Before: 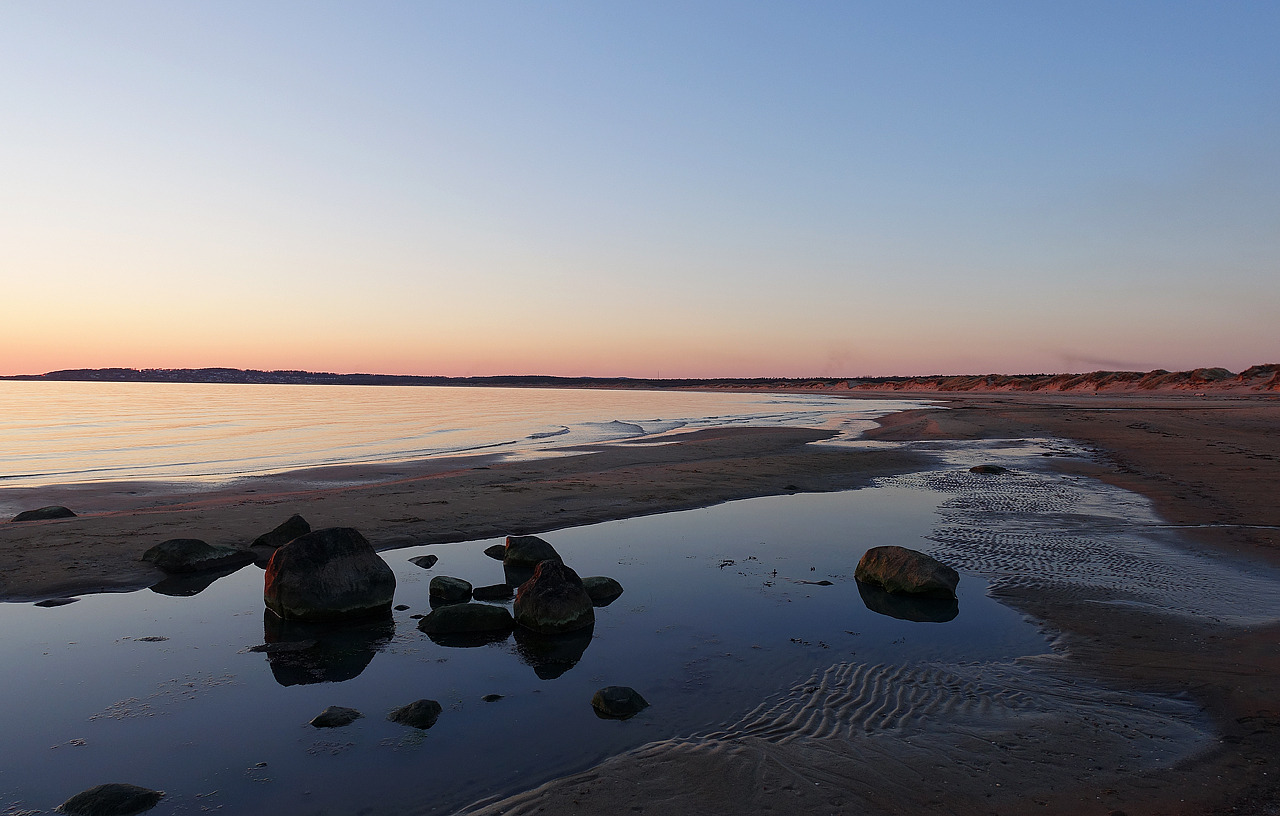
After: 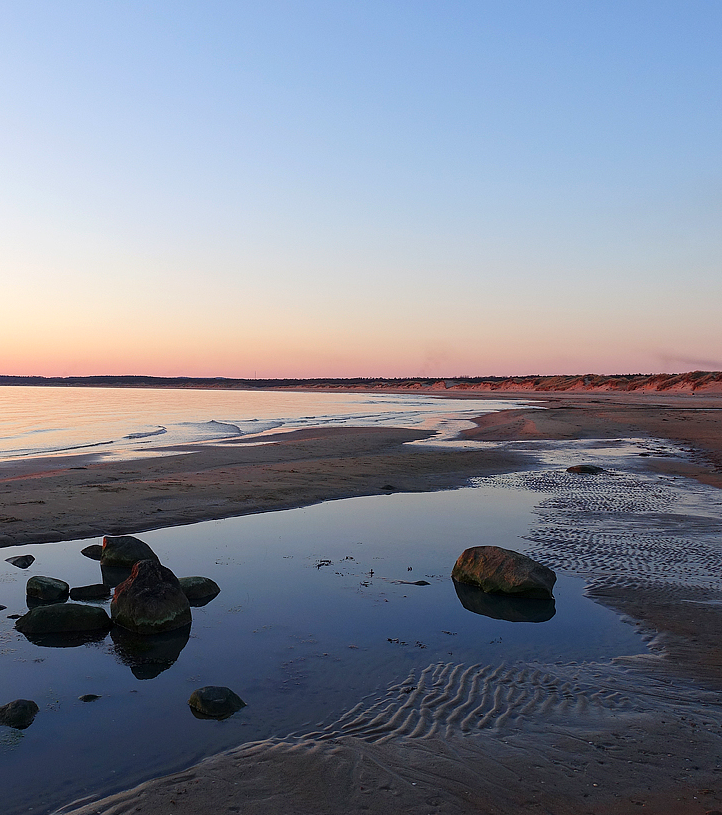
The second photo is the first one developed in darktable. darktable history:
levels: levels [0, 0.435, 0.917]
crop: left 31.521%, top 0.007%, right 12.007%
